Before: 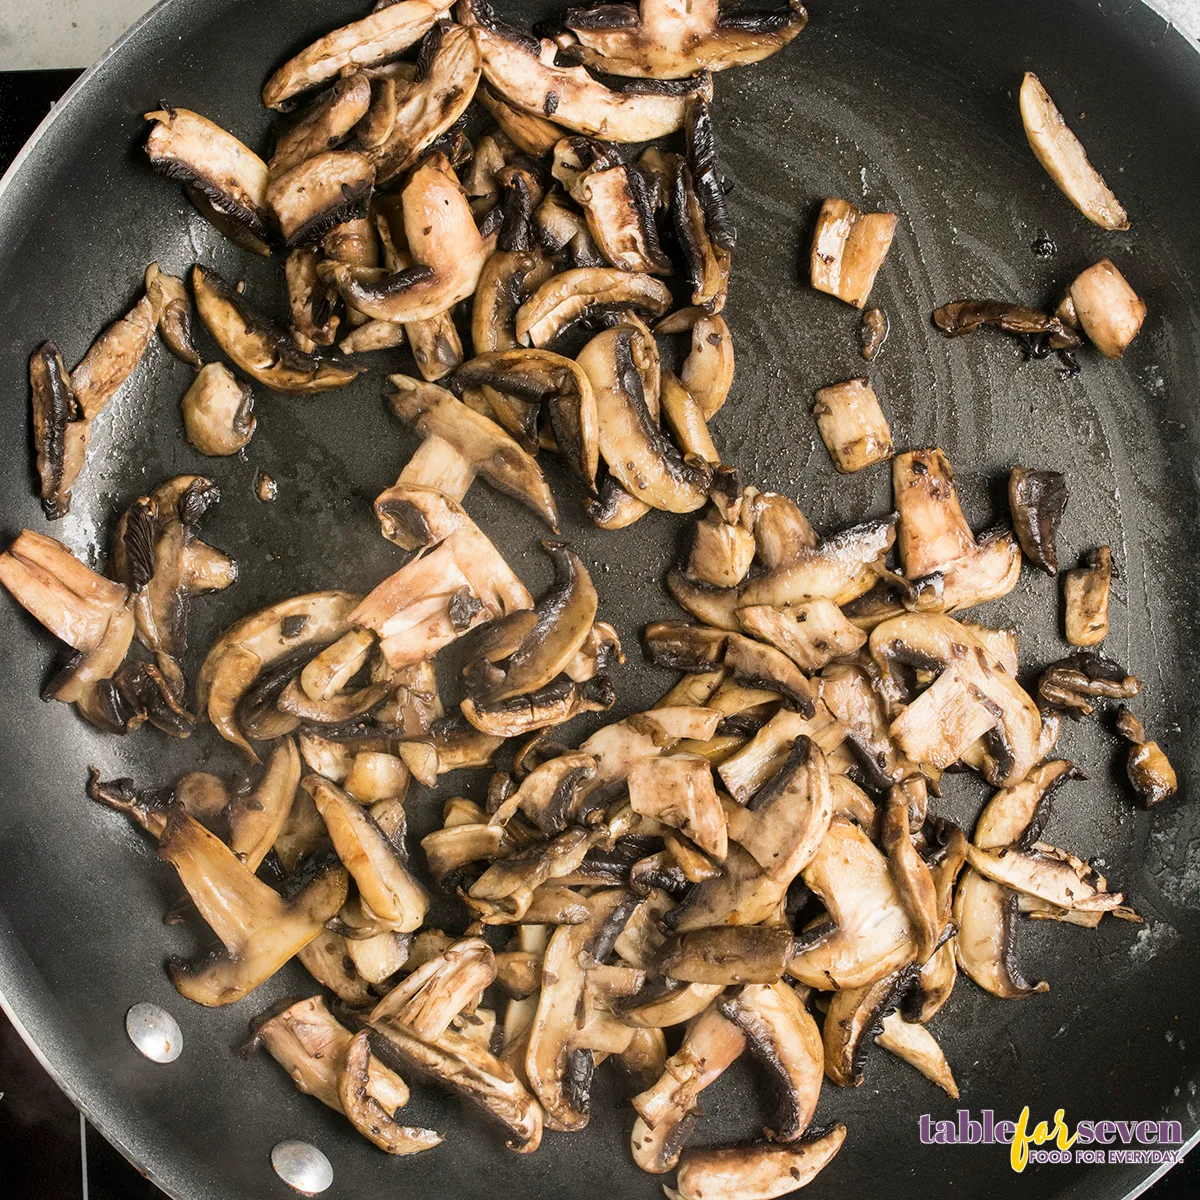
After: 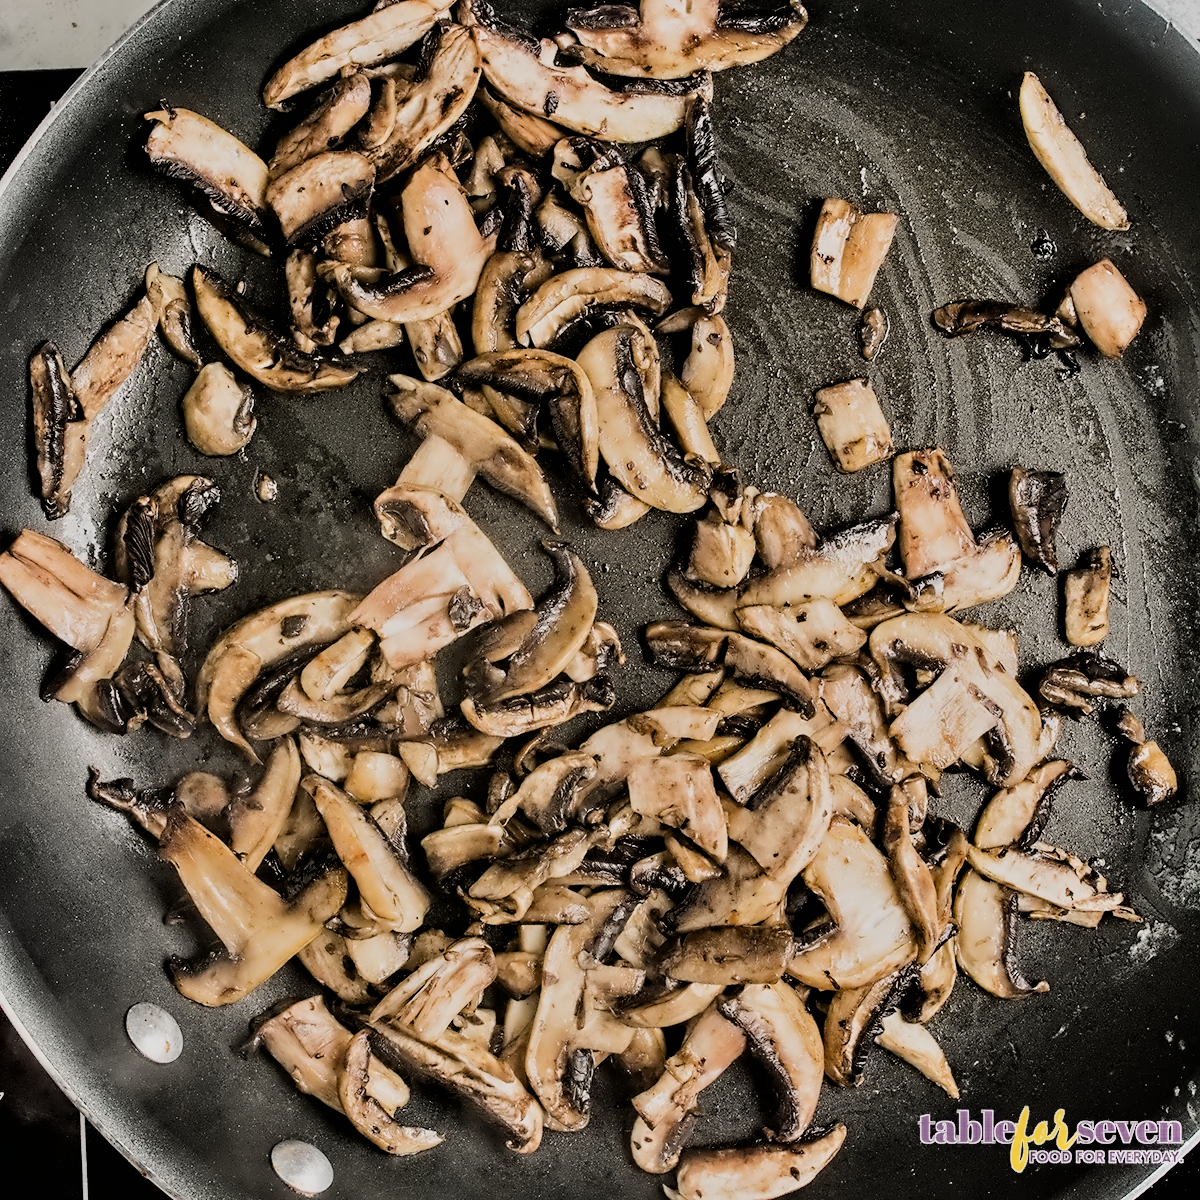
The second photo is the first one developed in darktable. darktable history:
contrast equalizer: octaves 7, y [[0.5, 0.542, 0.583, 0.625, 0.667, 0.708], [0.5 ×6], [0.5 ×6], [0, 0.033, 0.067, 0.1, 0.133, 0.167], [0, 0.05, 0.1, 0.15, 0.2, 0.25]]
shadows and highlights: radius 118.69, shadows 42.21, highlights -61.56, soften with gaussian
filmic rgb: black relative exposure -7.32 EV, white relative exposure 5.09 EV, hardness 3.2
